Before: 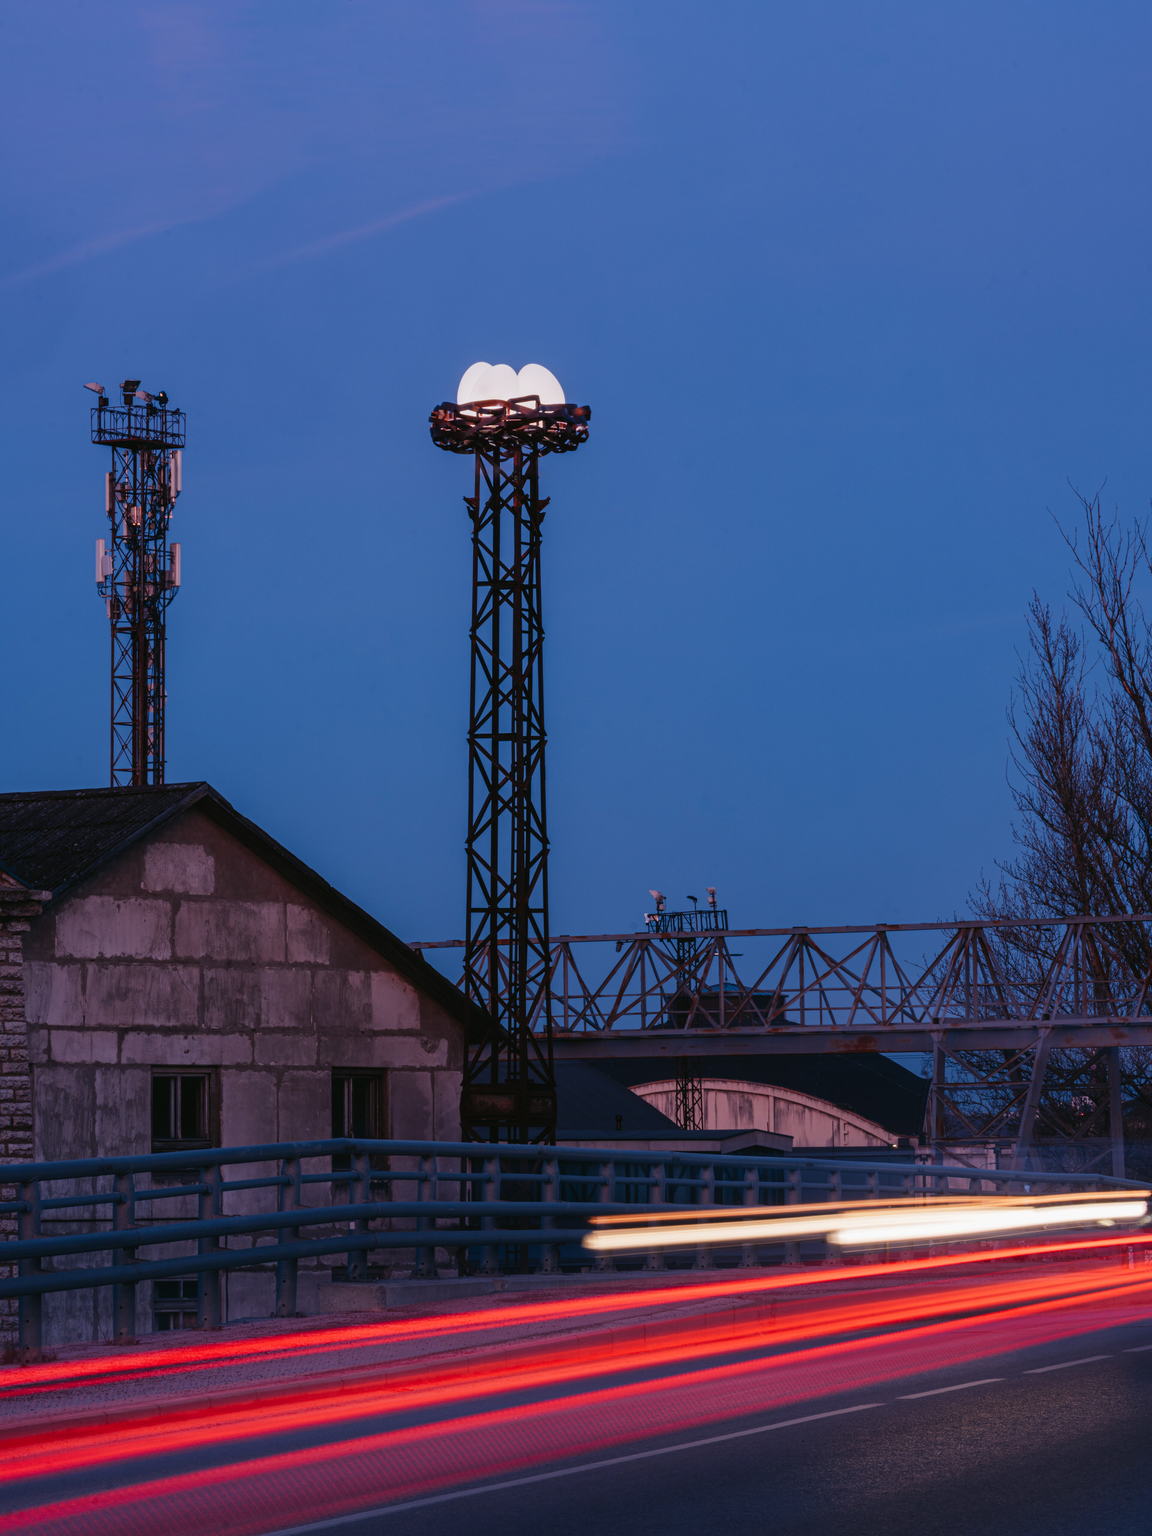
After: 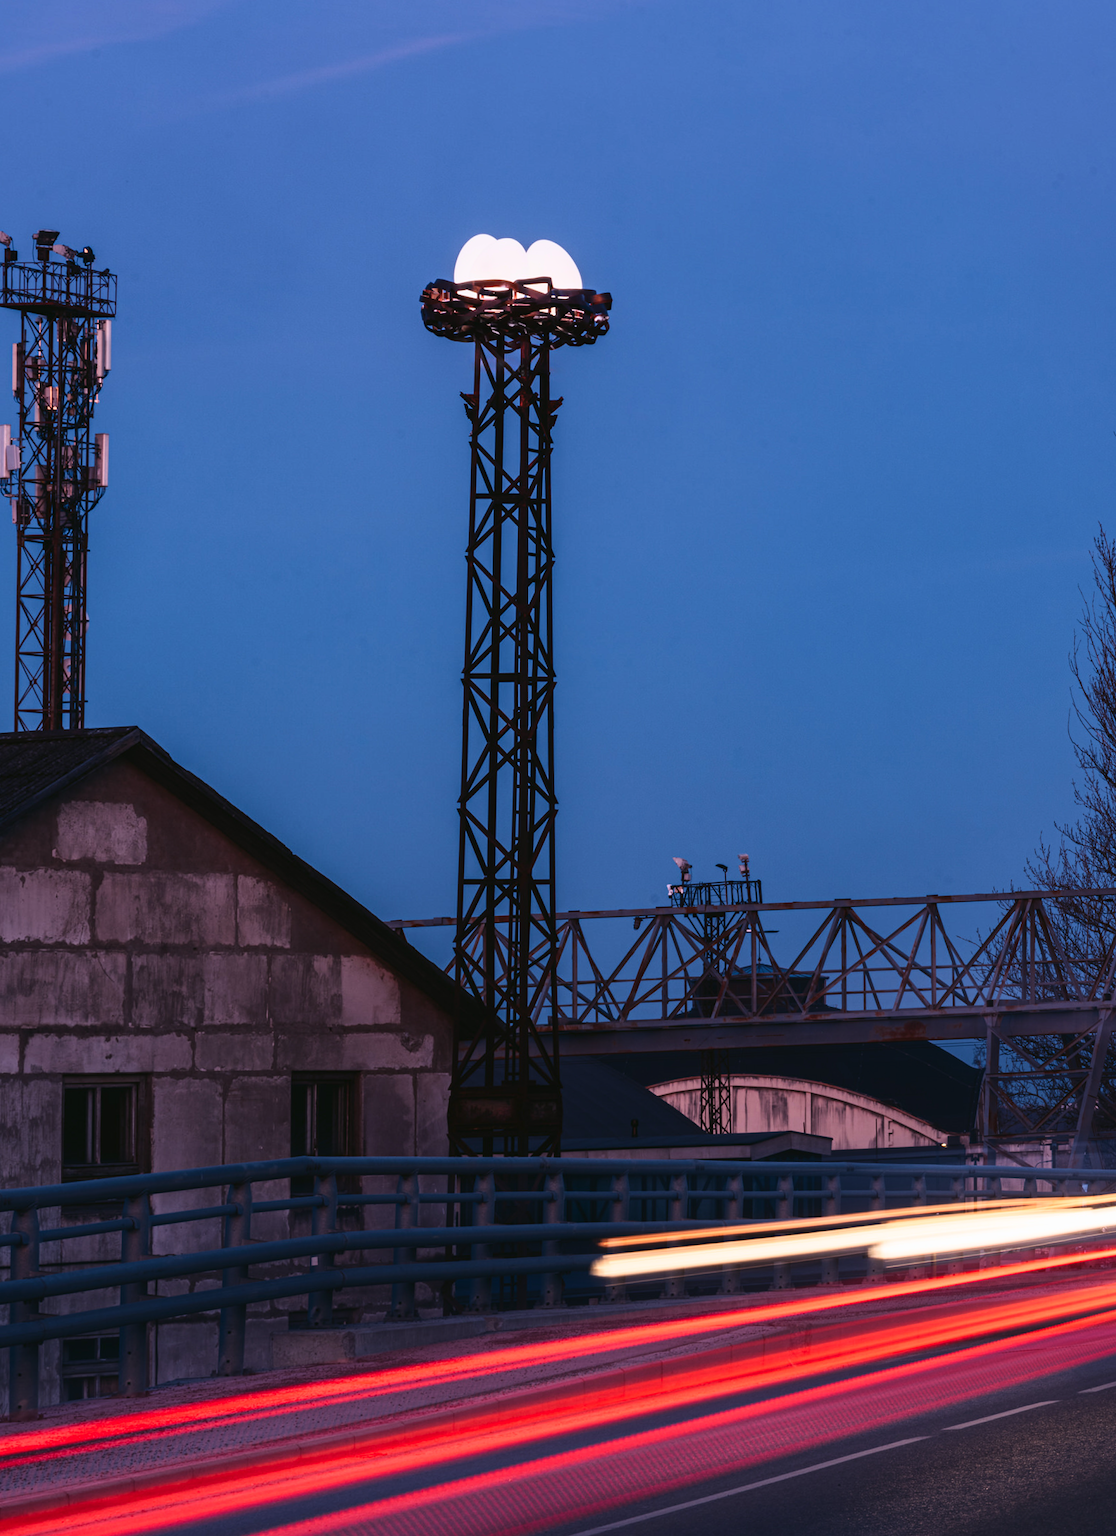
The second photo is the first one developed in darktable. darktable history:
crop: left 9.807%, top 6.259%, right 7.334%, bottom 2.177%
tone curve: curves: ch0 [(0, 0.013) (0.198, 0.175) (0.512, 0.582) (0.625, 0.754) (0.81, 0.934) (1, 1)], color space Lab, linked channels, preserve colors none
rotate and perspective: rotation 0.679°, lens shift (horizontal) 0.136, crop left 0.009, crop right 0.991, crop top 0.078, crop bottom 0.95
